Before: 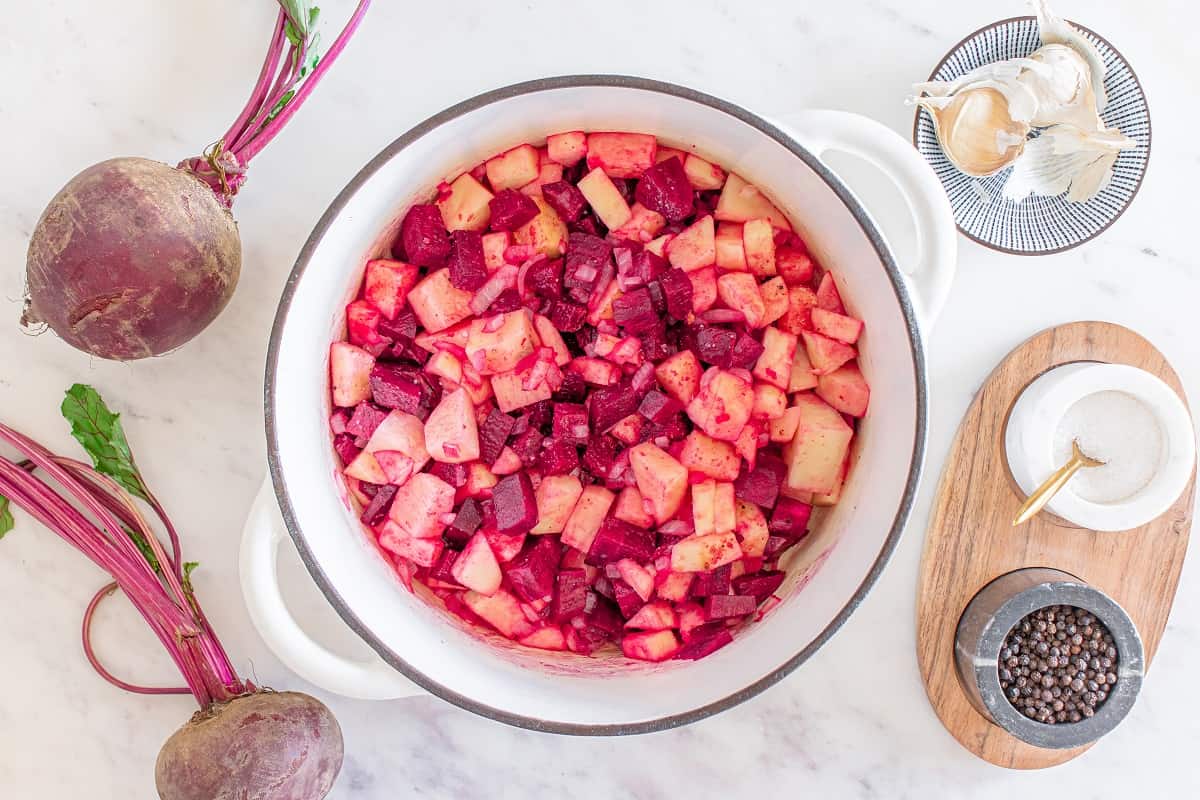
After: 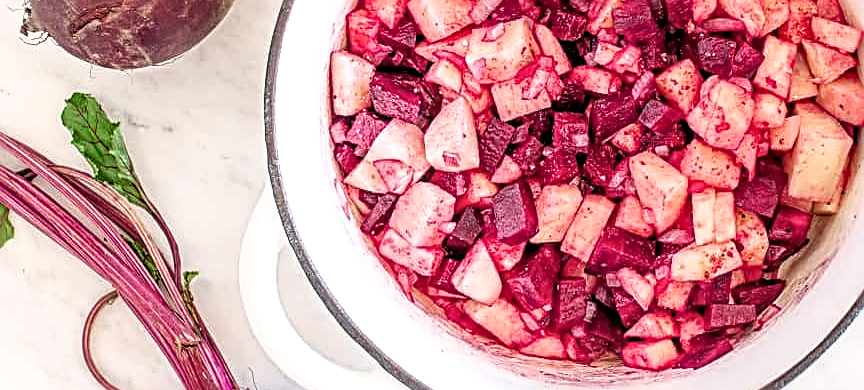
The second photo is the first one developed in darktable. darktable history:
filmic rgb: black relative exposure -8.18 EV, white relative exposure 2.2 EV, target white luminance 99.854%, hardness 7.07, latitude 75.5%, contrast 1.318, highlights saturation mix -2.3%, shadows ↔ highlights balance 30.82%
local contrast: on, module defaults
sharpen: radius 2.795, amount 0.704
crop: top 36.45%, right 27.957%, bottom 14.684%
